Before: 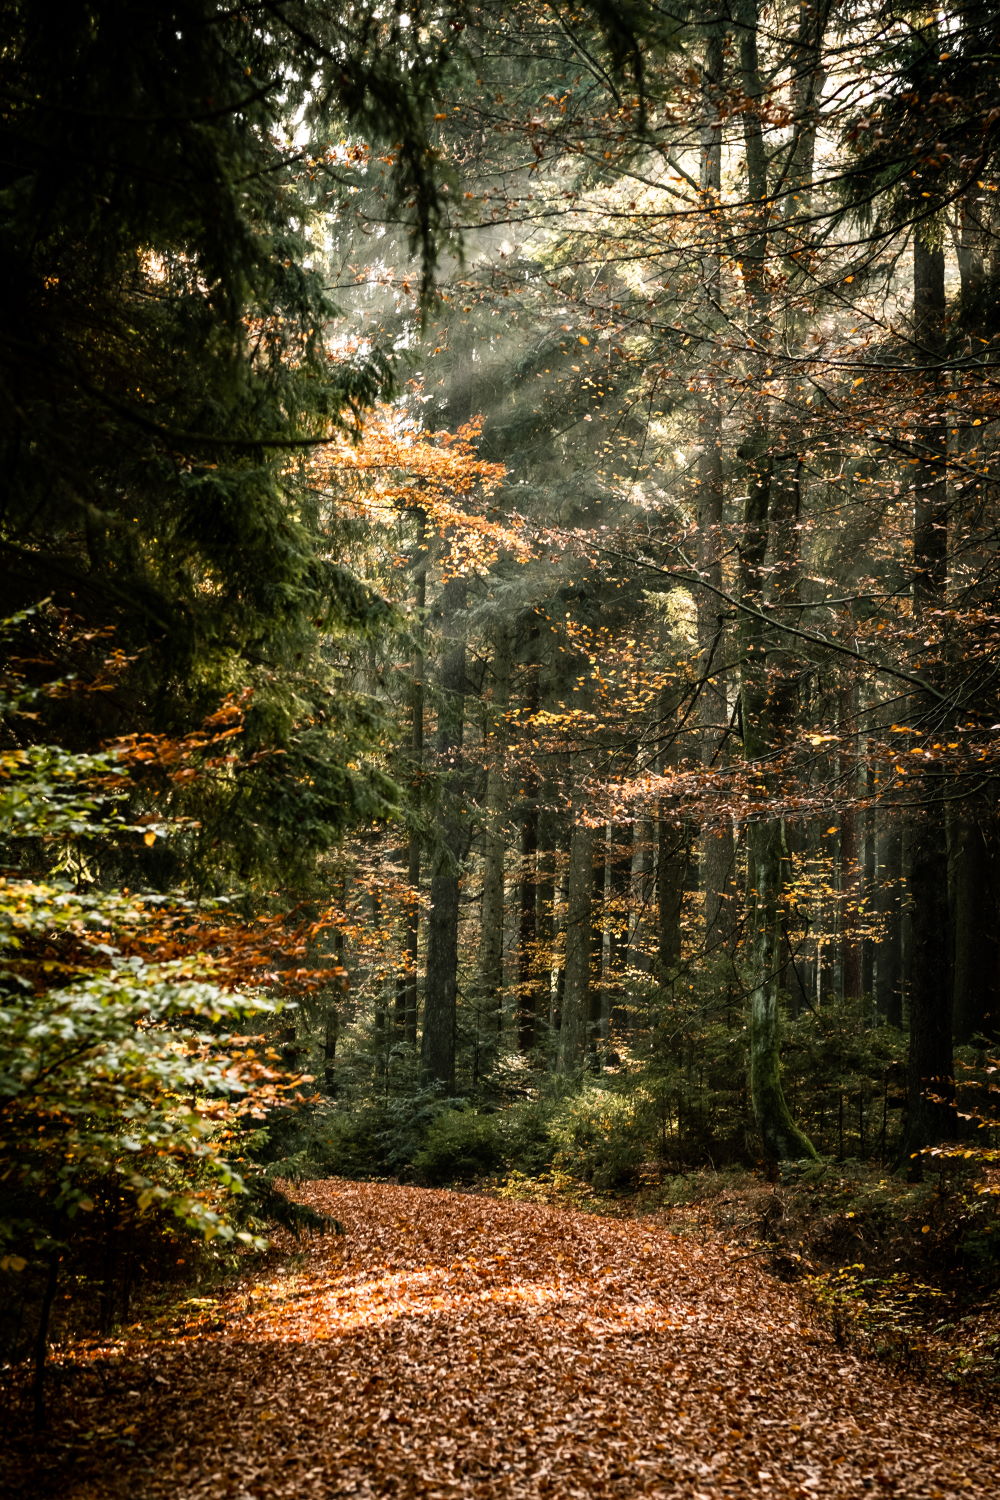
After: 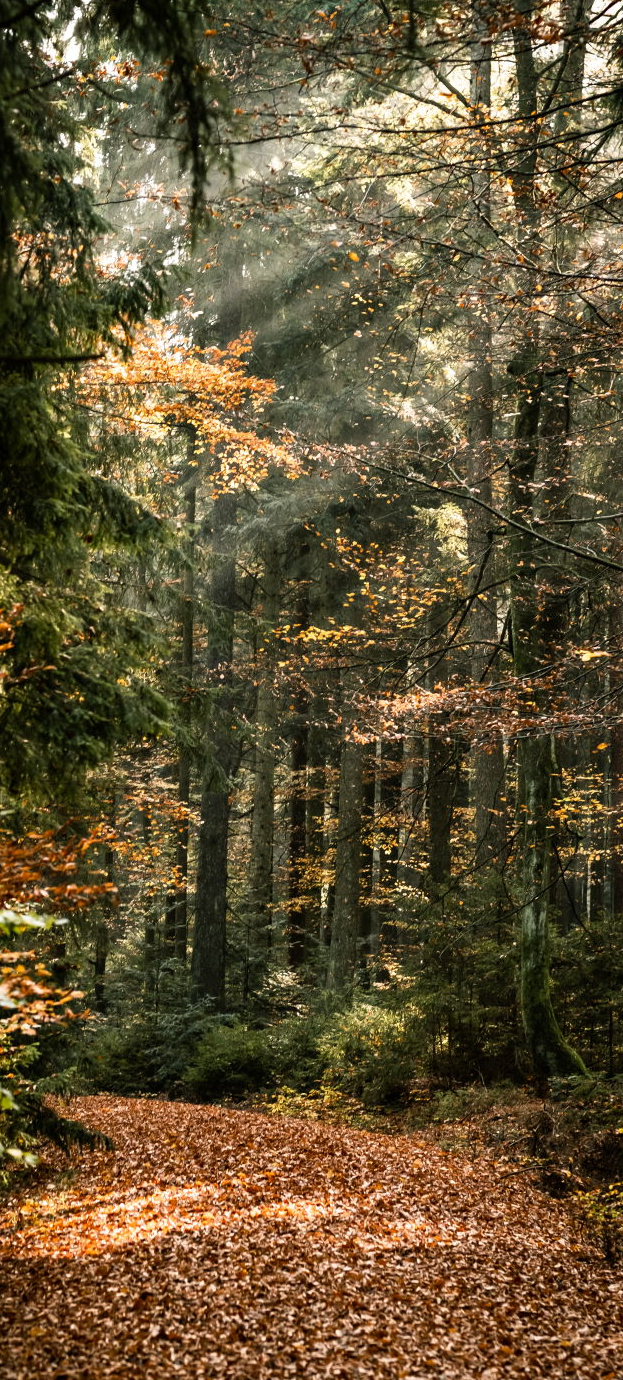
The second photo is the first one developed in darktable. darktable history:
crop and rotate: left 23.099%, top 5.623%, right 14.553%, bottom 2.322%
